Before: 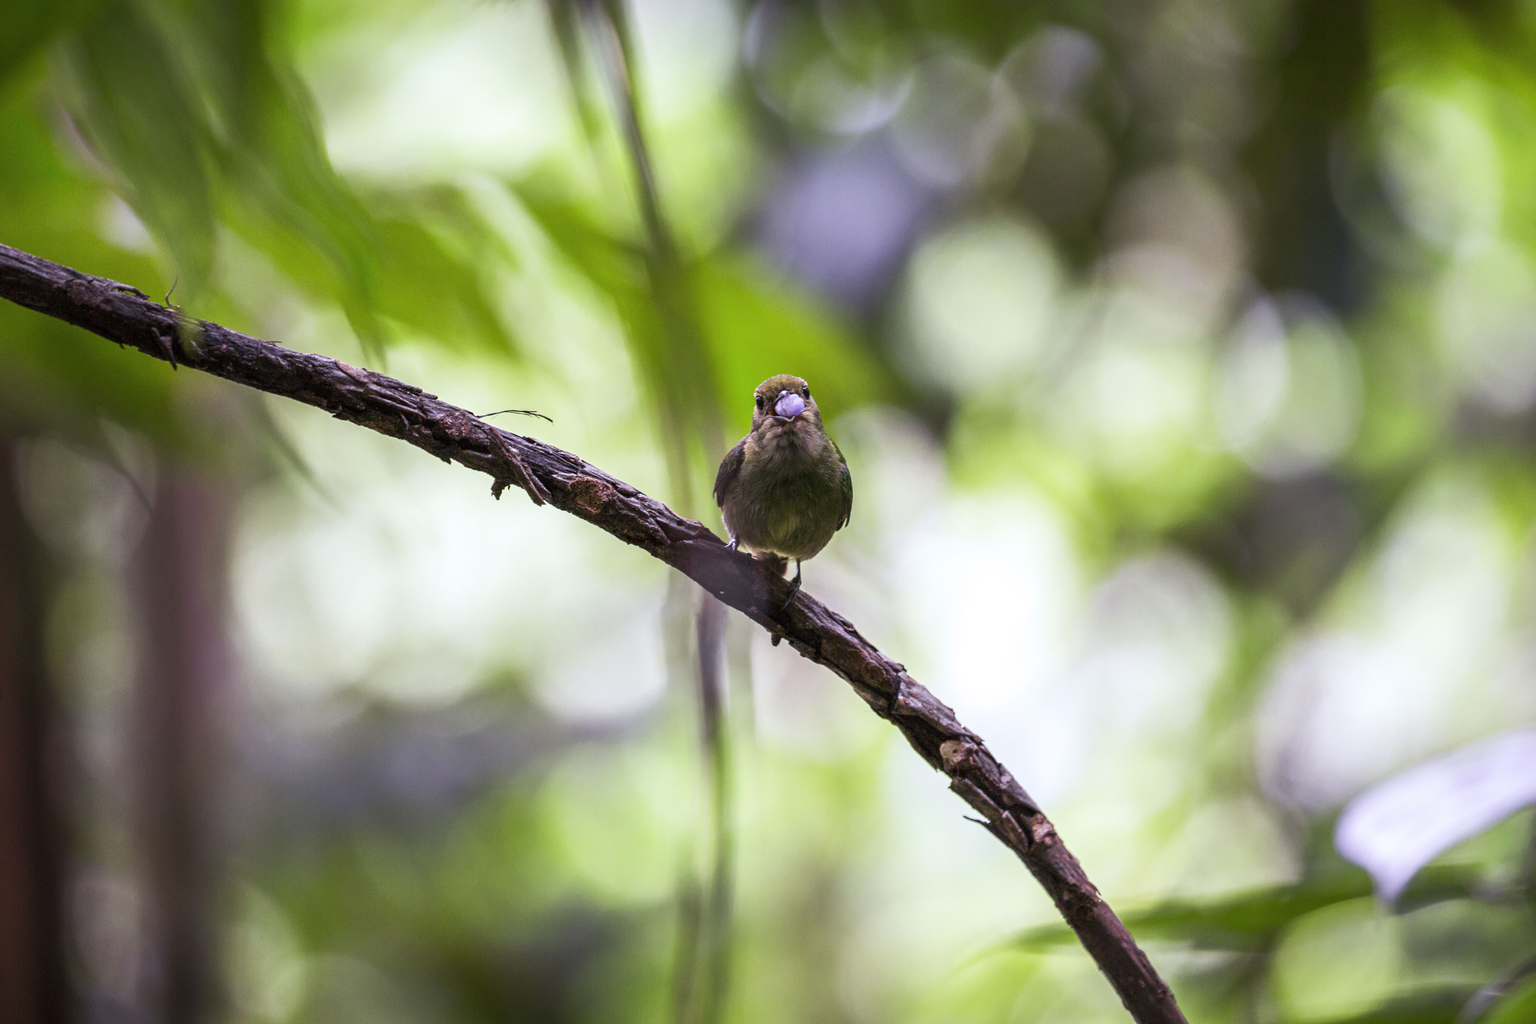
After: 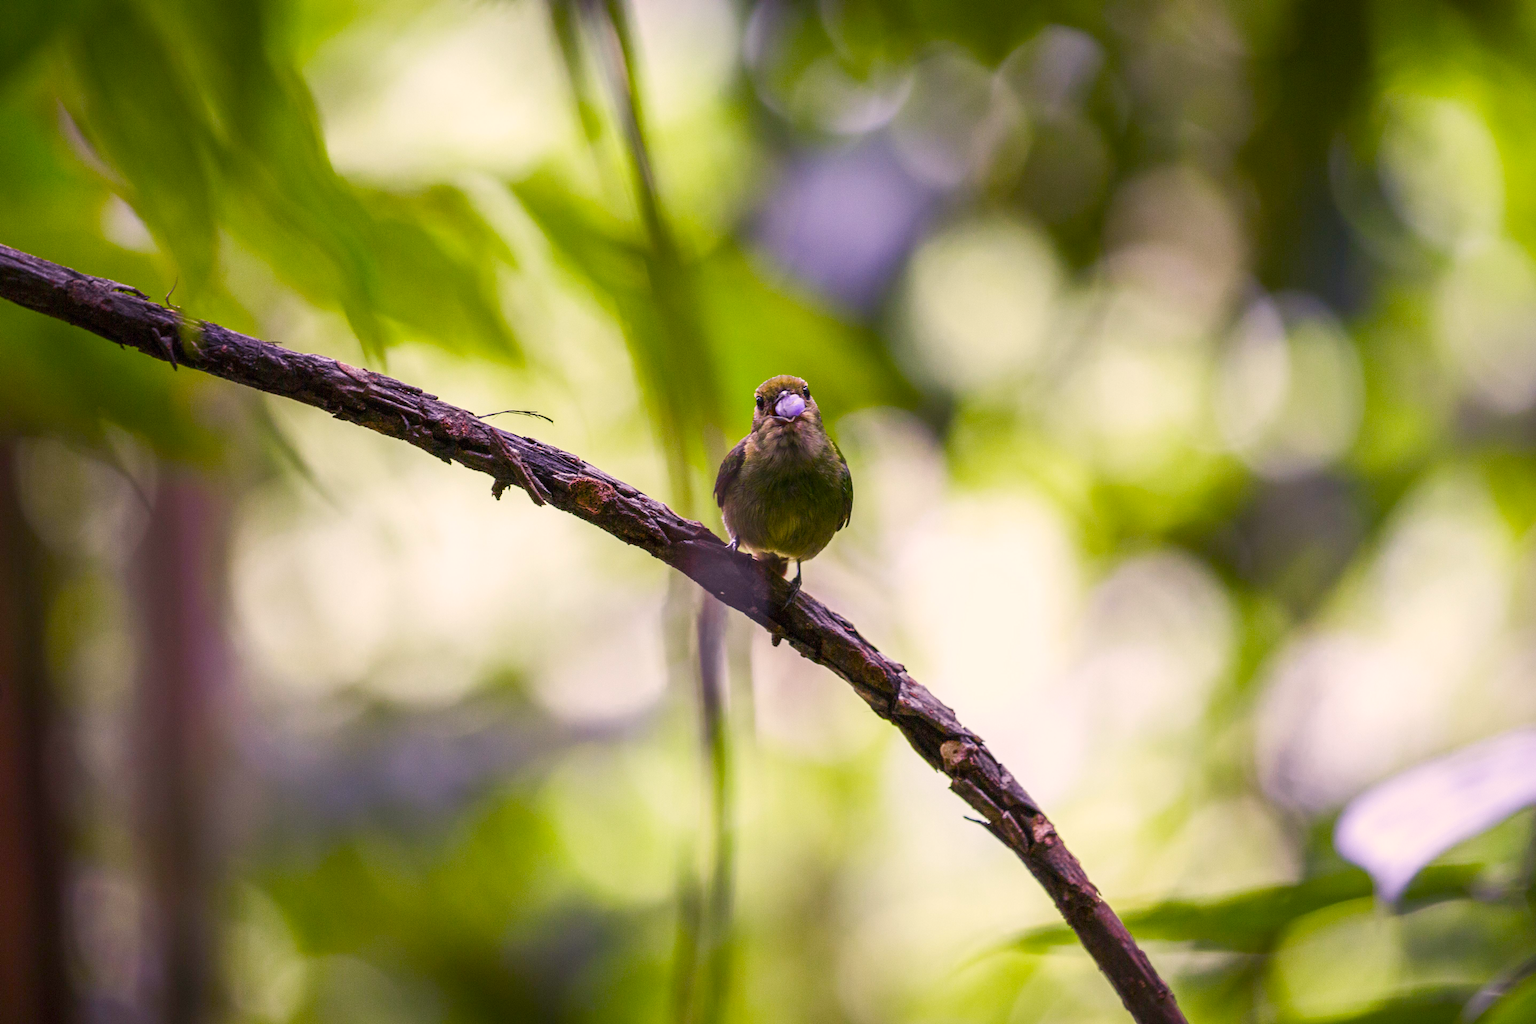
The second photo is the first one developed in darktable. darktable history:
color balance rgb: highlights gain › chroma 3.808%, highlights gain › hue 57.85°, perceptual saturation grading › global saturation 34.639%, perceptual saturation grading › highlights -24.835%, perceptual saturation grading › shadows 49.516%, global vibrance 20%
